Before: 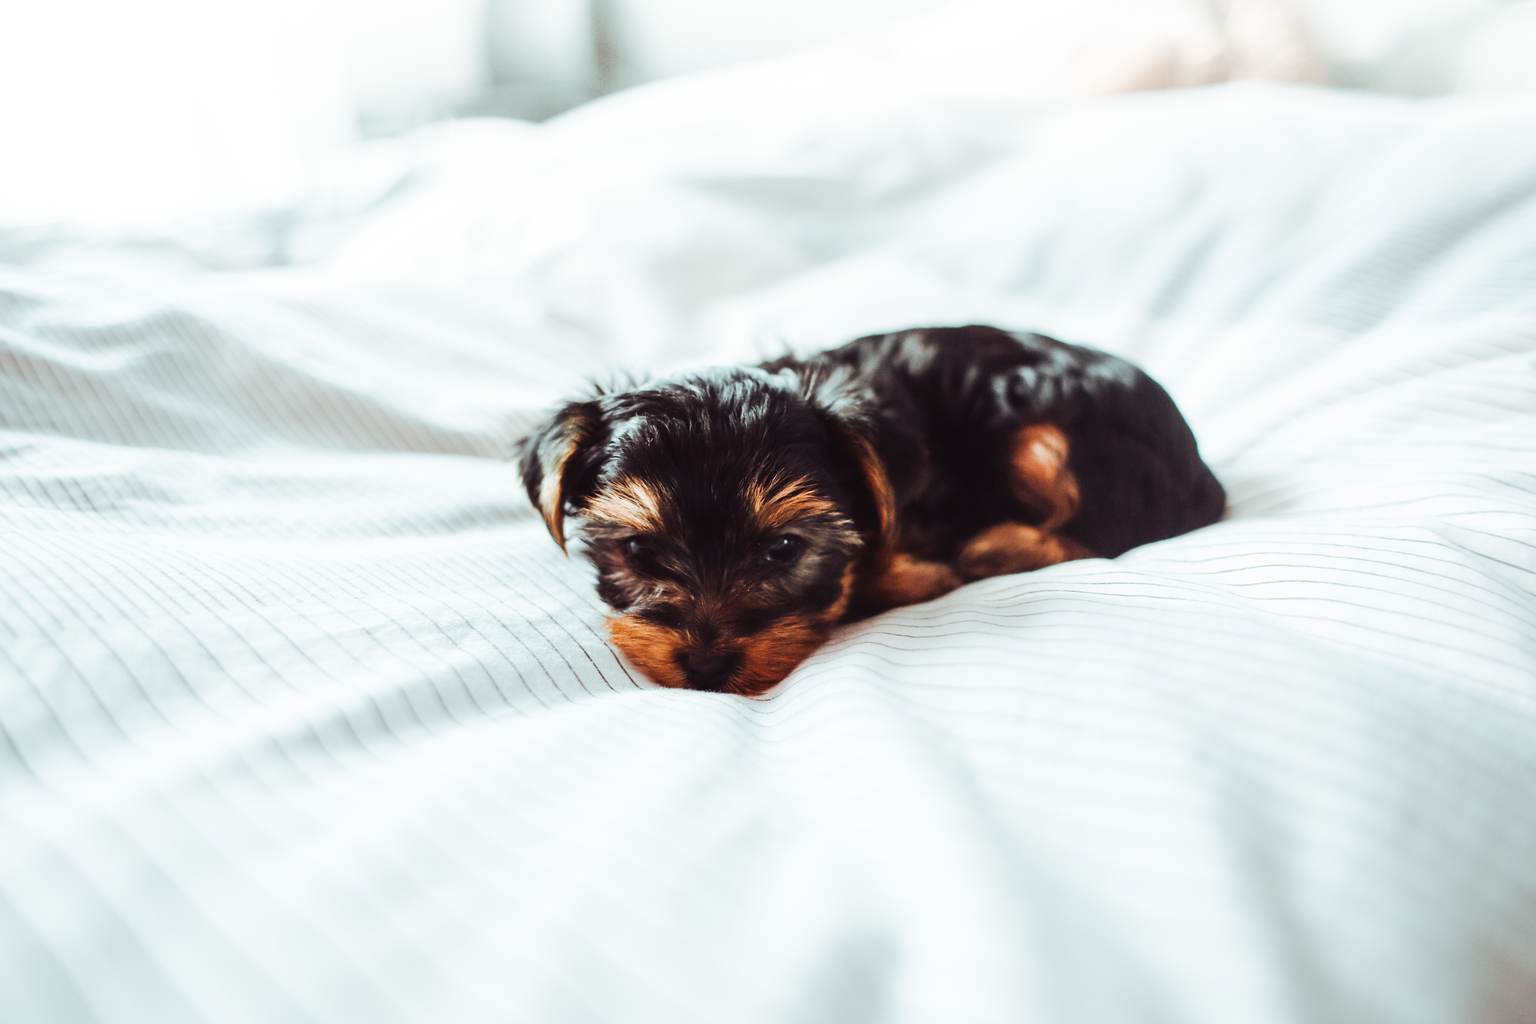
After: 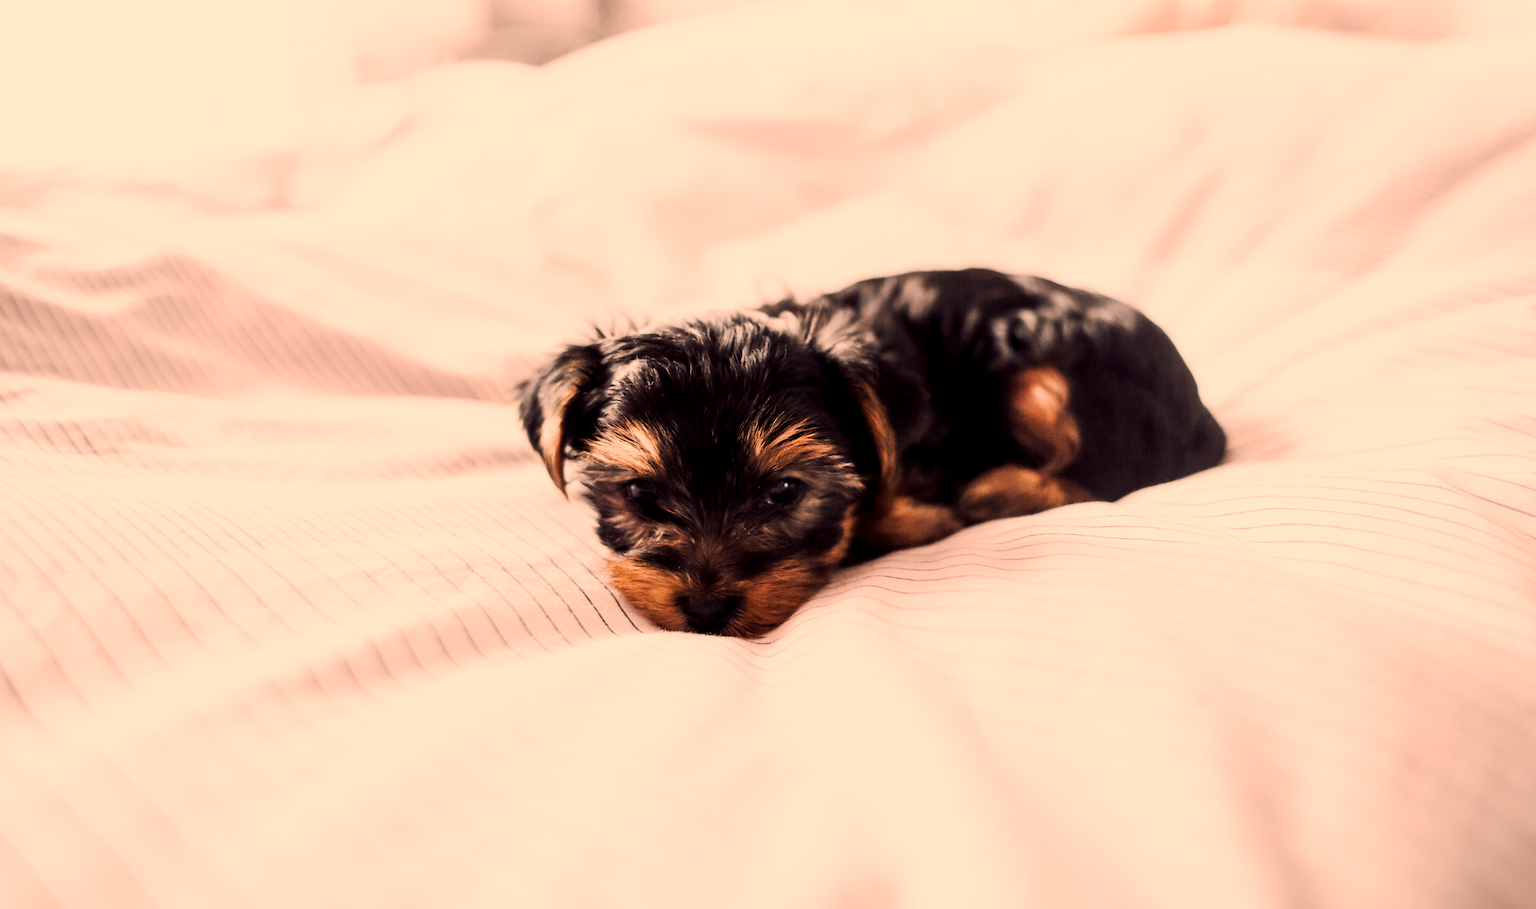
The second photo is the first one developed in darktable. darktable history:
exposure: black level correction 0.007, compensate highlight preservation false
crop and rotate: top 5.609%, bottom 5.609%
color correction: highlights a* 40, highlights b* 40, saturation 0.69
